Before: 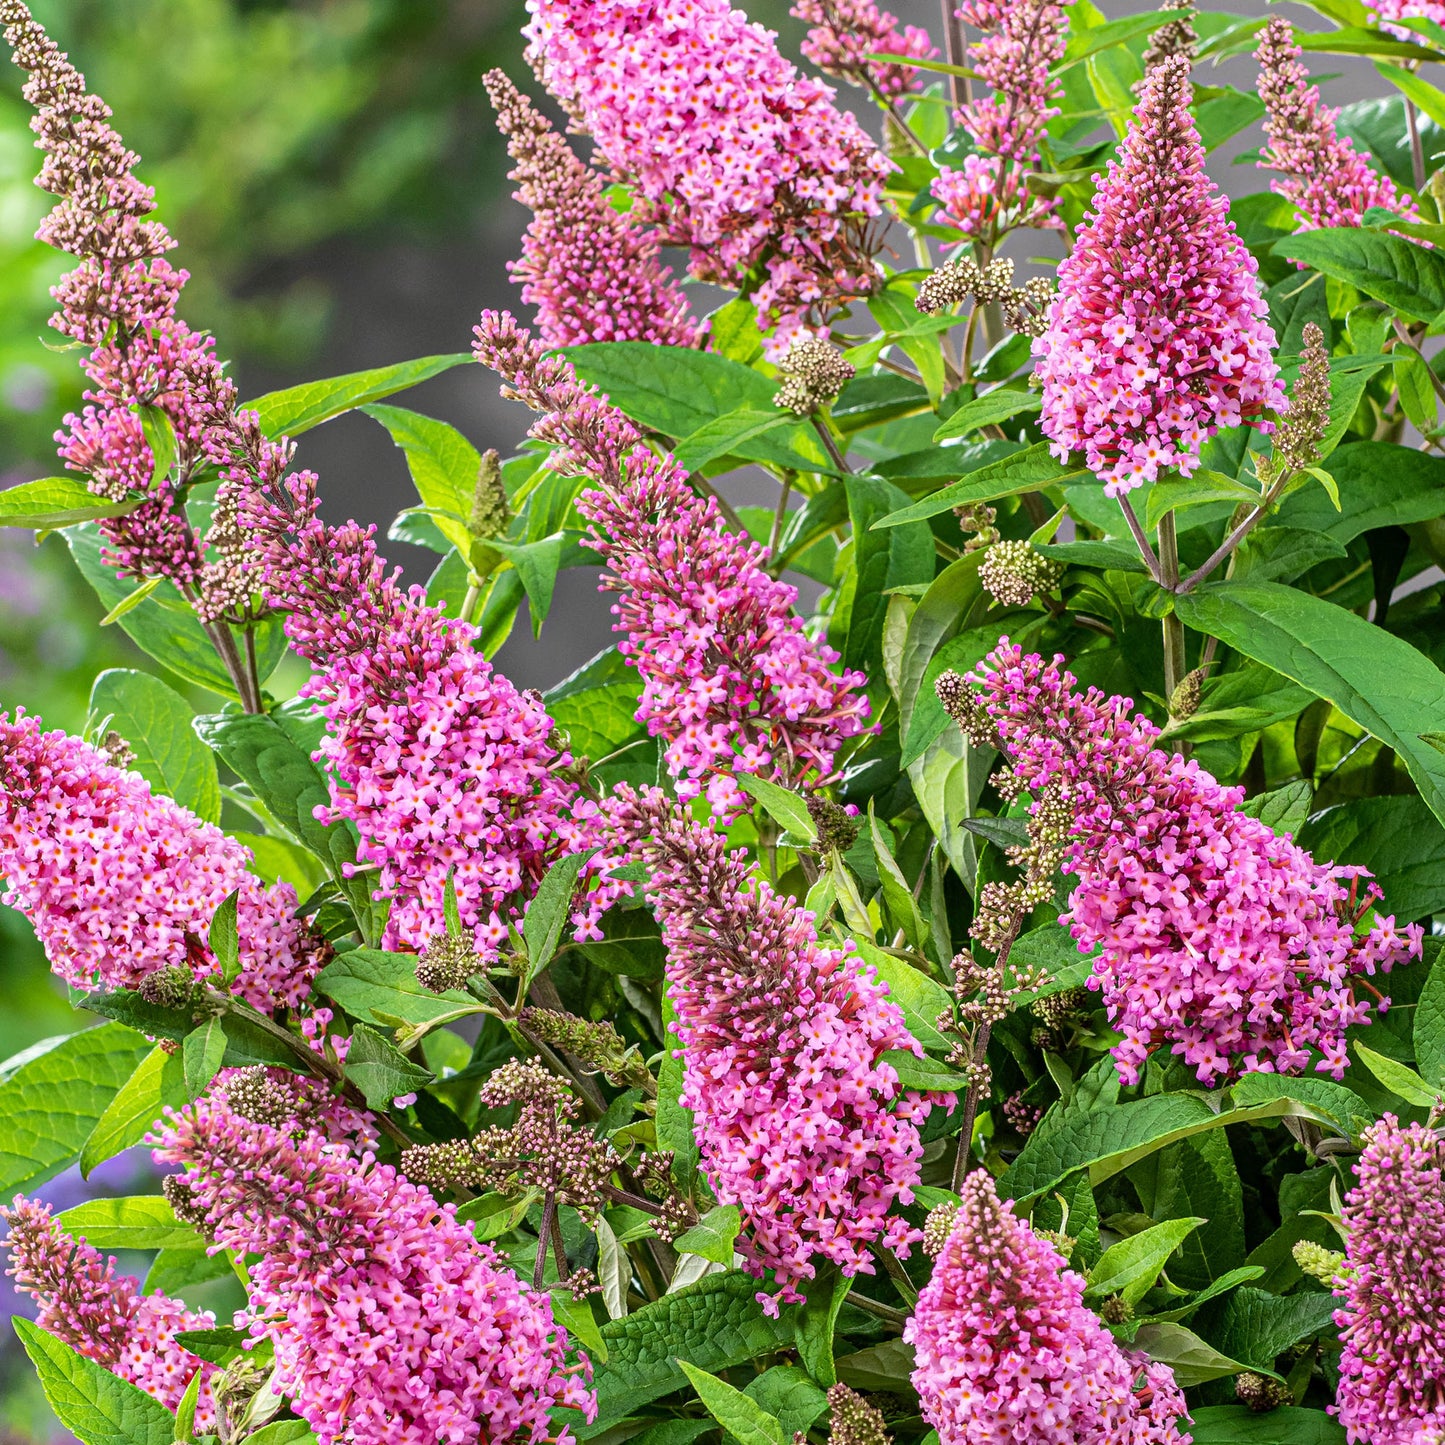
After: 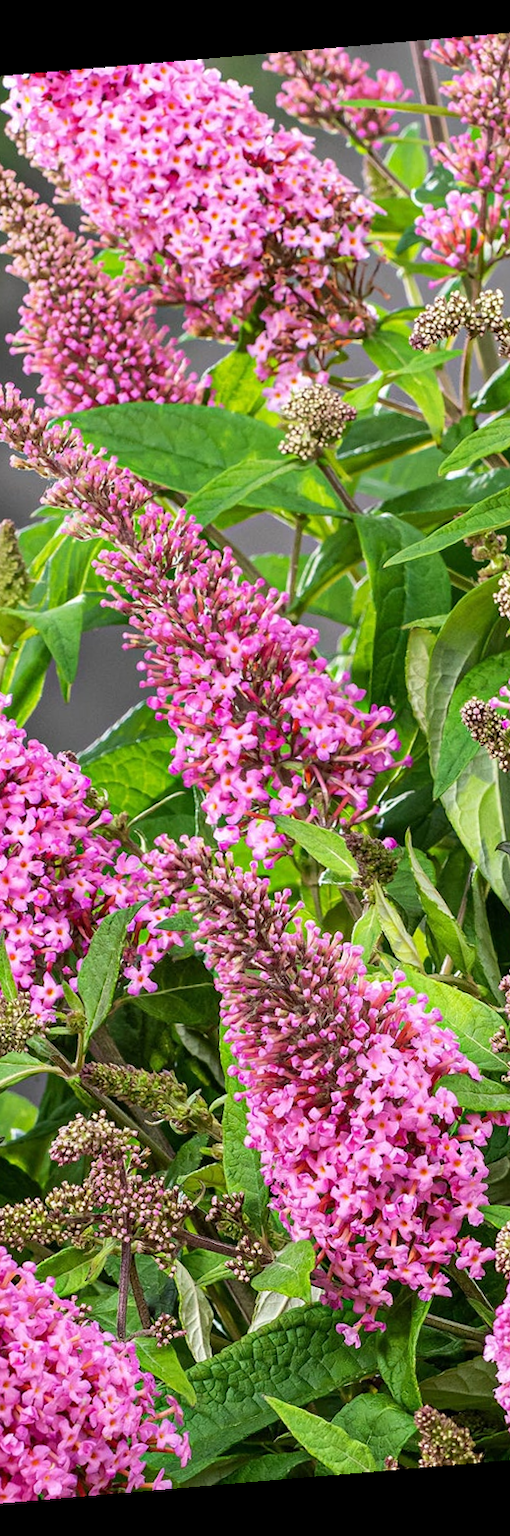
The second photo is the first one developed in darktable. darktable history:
rotate and perspective: rotation -4.86°, automatic cropping off
crop: left 33.36%, right 33.36%
